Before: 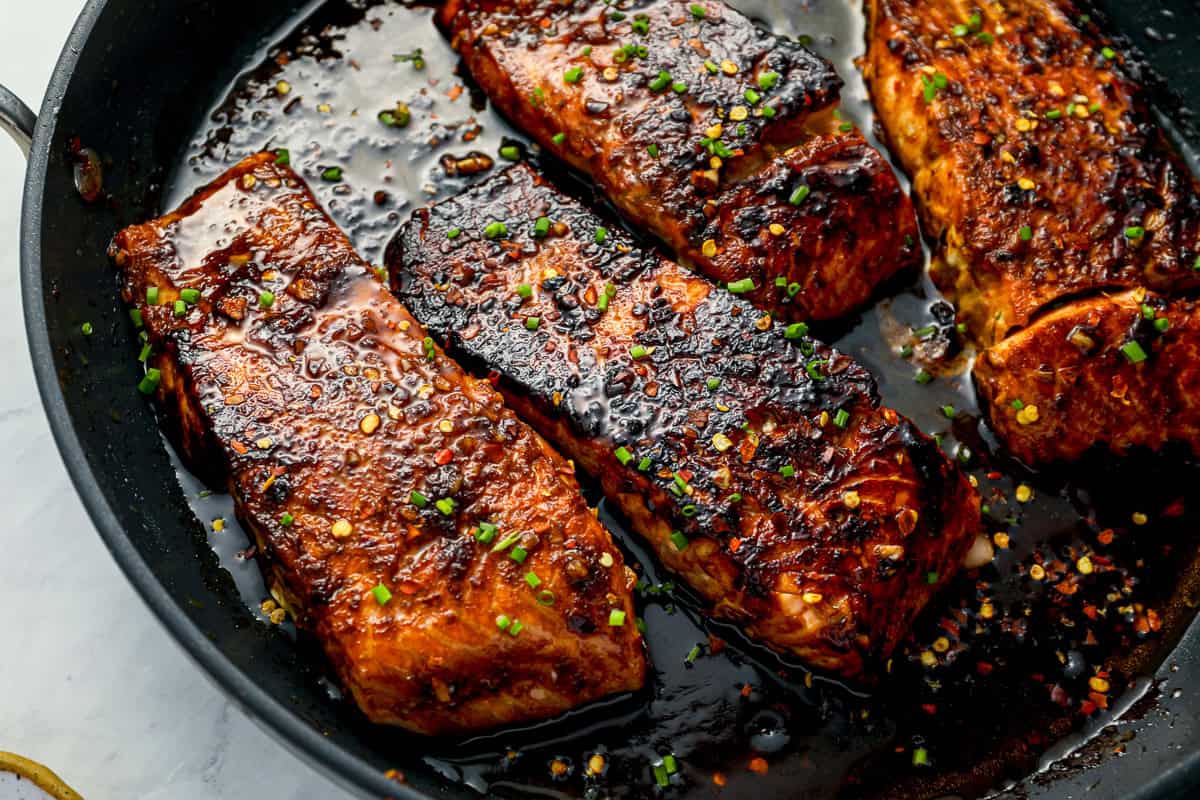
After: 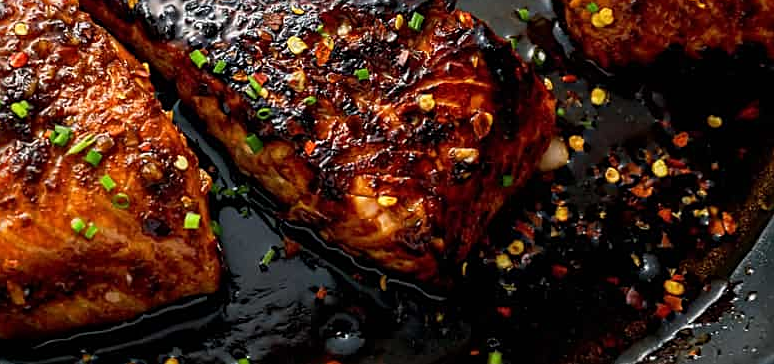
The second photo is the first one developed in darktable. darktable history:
sharpen: on, module defaults
crop and rotate: left 35.443%, top 49.676%, bottom 4.817%
